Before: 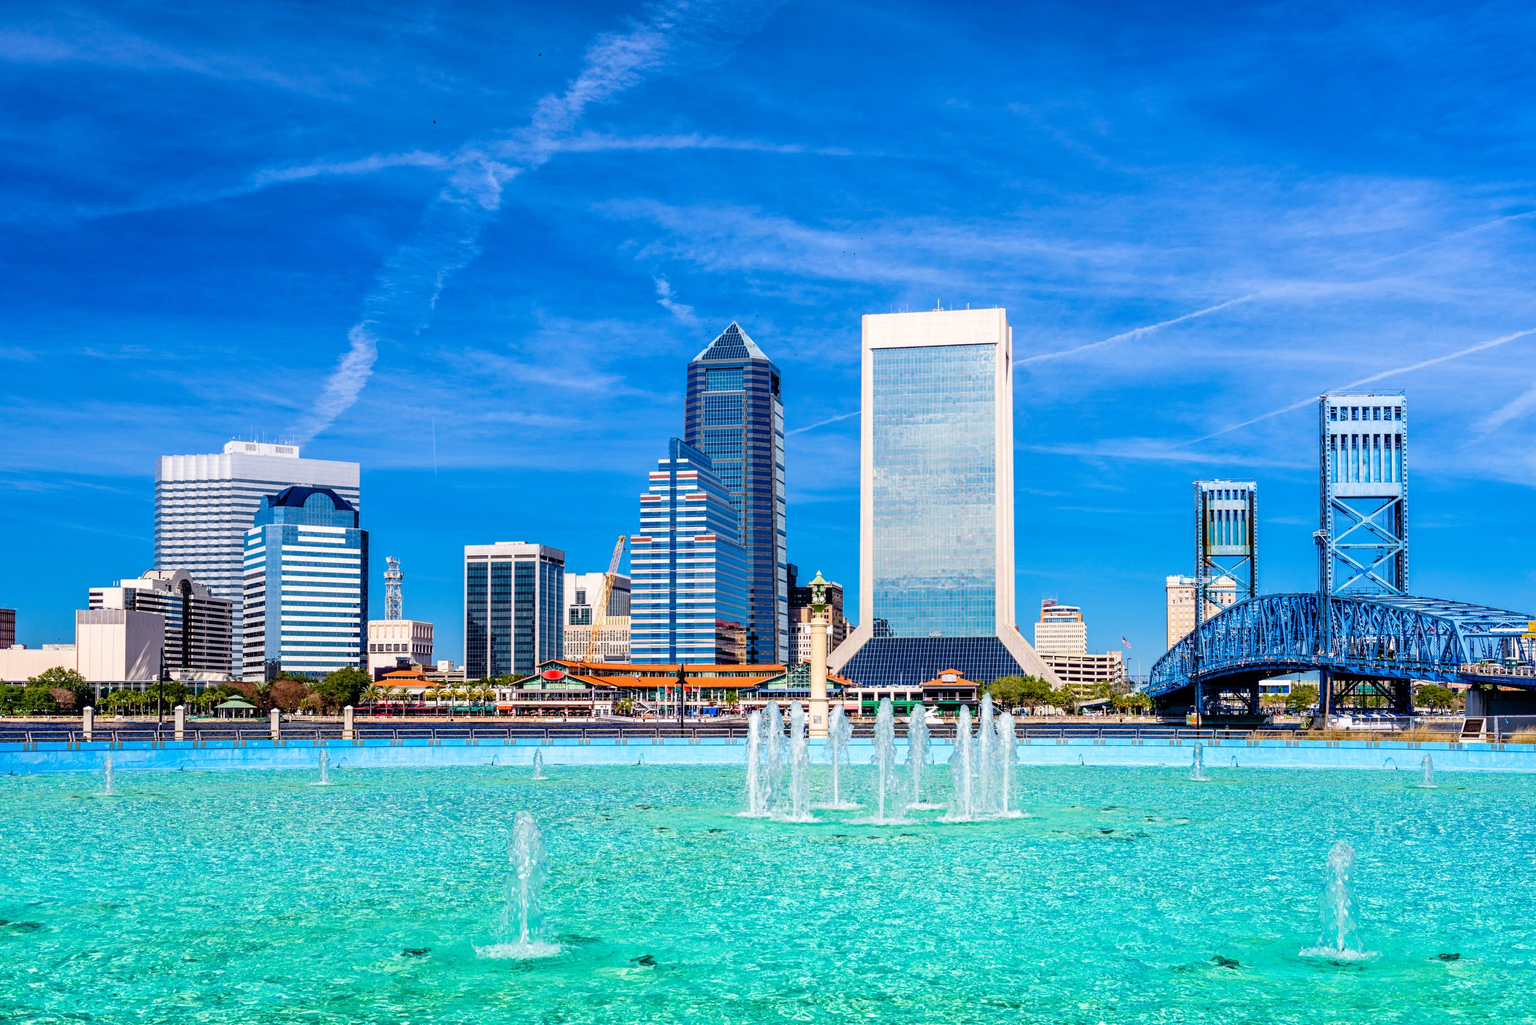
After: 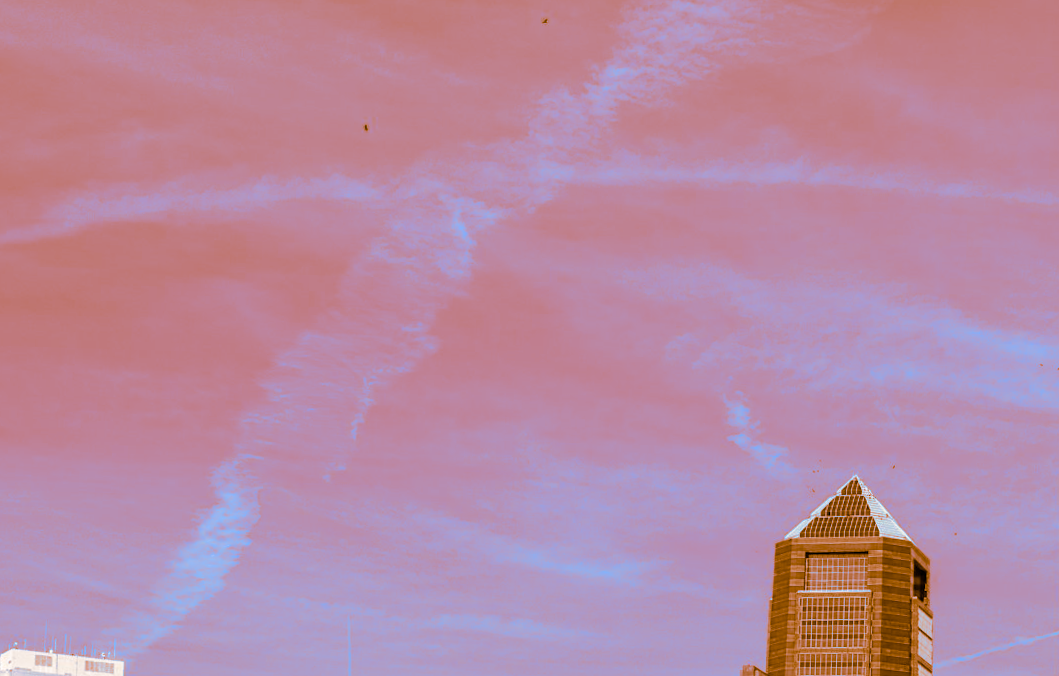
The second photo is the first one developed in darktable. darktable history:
split-toning: shadows › hue 26°, shadows › saturation 0.92, highlights › hue 40°, highlights › saturation 0.92, balance -63, compress 0%
crop: left 15.452%, top 5.459%, right 43.956%, bottom 56.62%
rotate and perspective: rotation 1.72°, automatic cropping off
